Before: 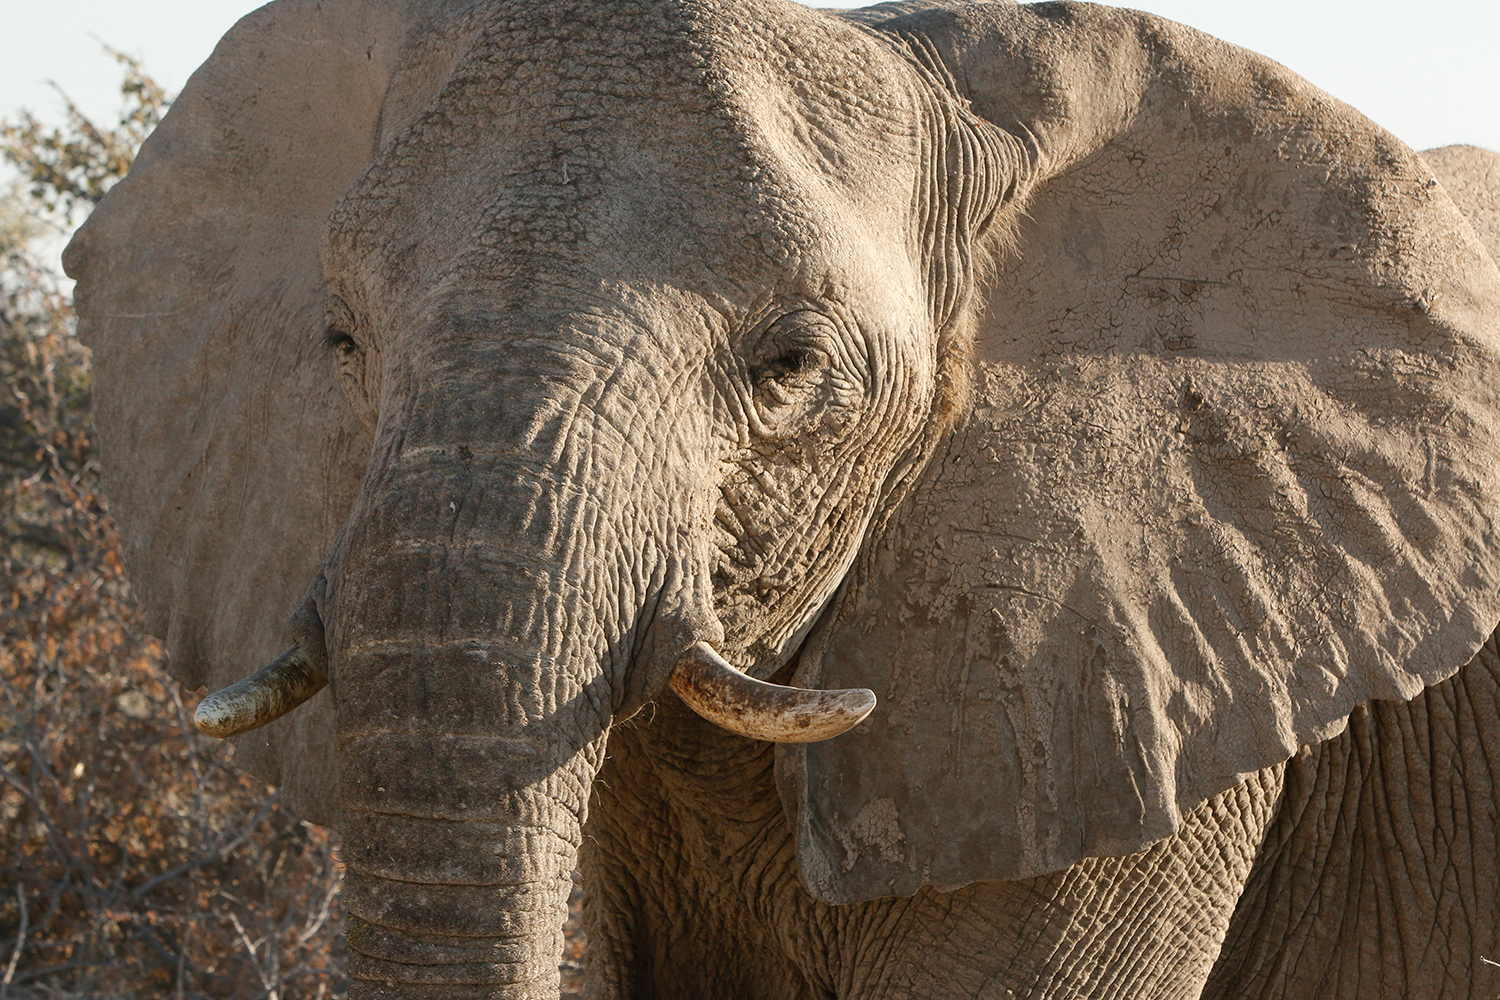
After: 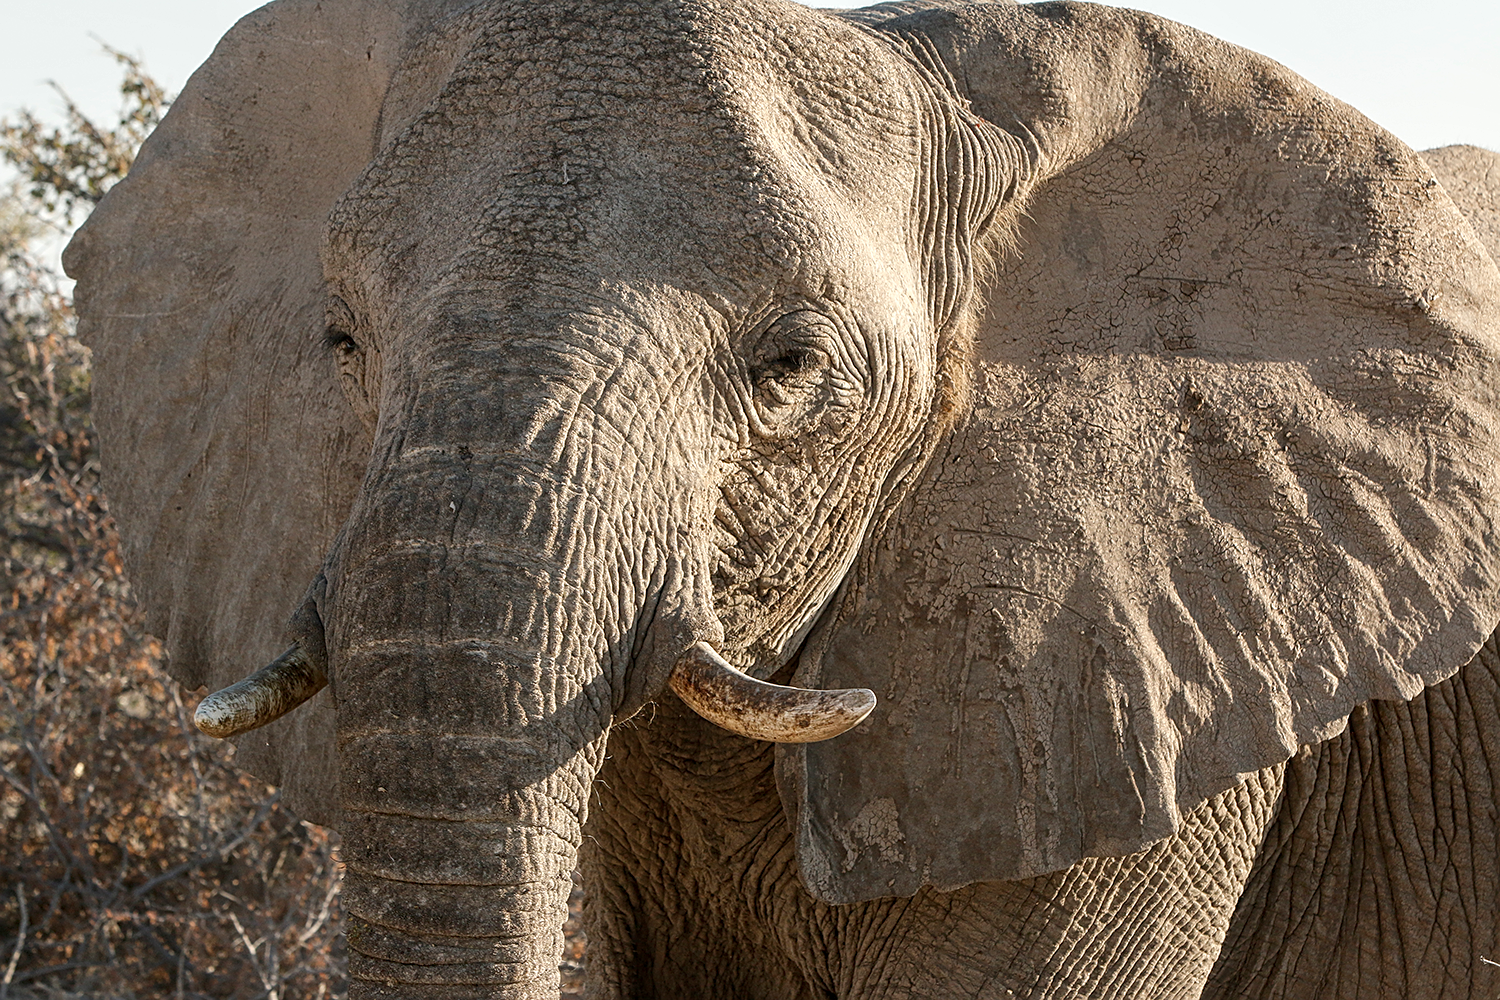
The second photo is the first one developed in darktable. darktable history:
local contrast: detail 130%
sharpen: amount 0.497
